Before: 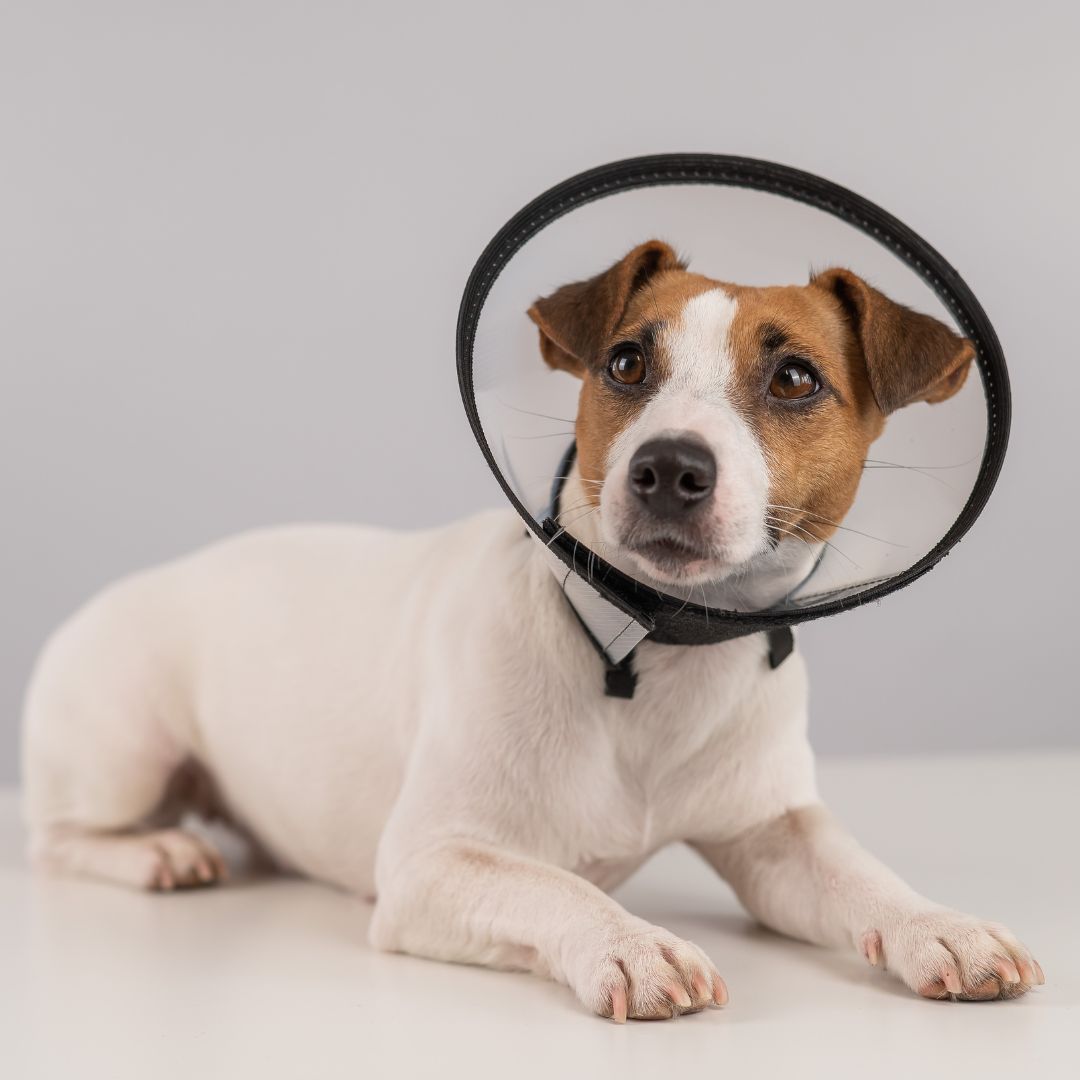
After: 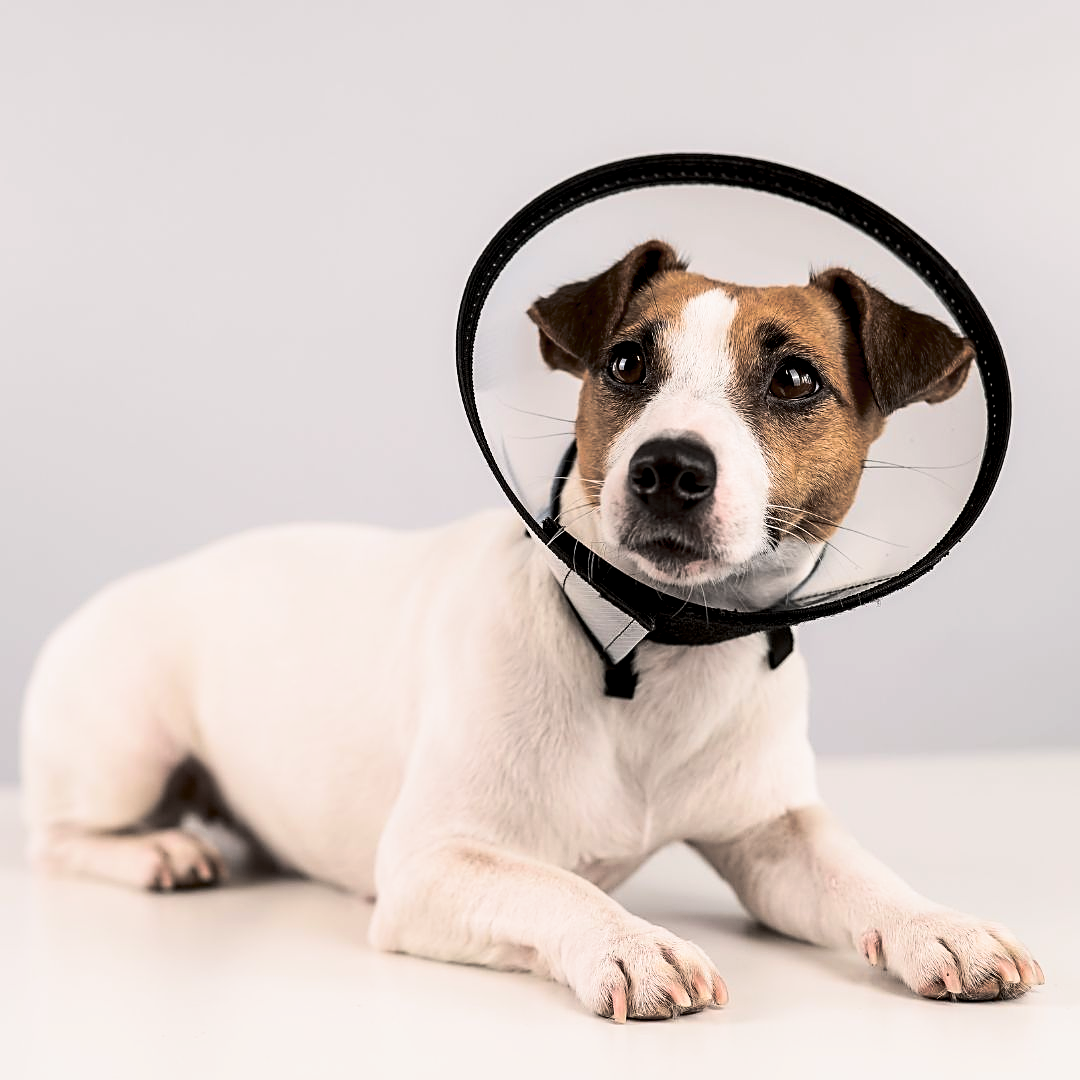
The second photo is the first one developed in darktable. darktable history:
sharpen: on, module defaults
split-toning: shadows › hue 36°, shadows › saturation 0.05, highlights › hue 10.8°, highlights › saturation 0.15, compress 40%
base curve: curves: ch0 [(0.017, 0) (0.425, 0.441) (0.844, 0.933) (1, 1)], preserve colors none
contrast brightness saturation: contrast 0.28
